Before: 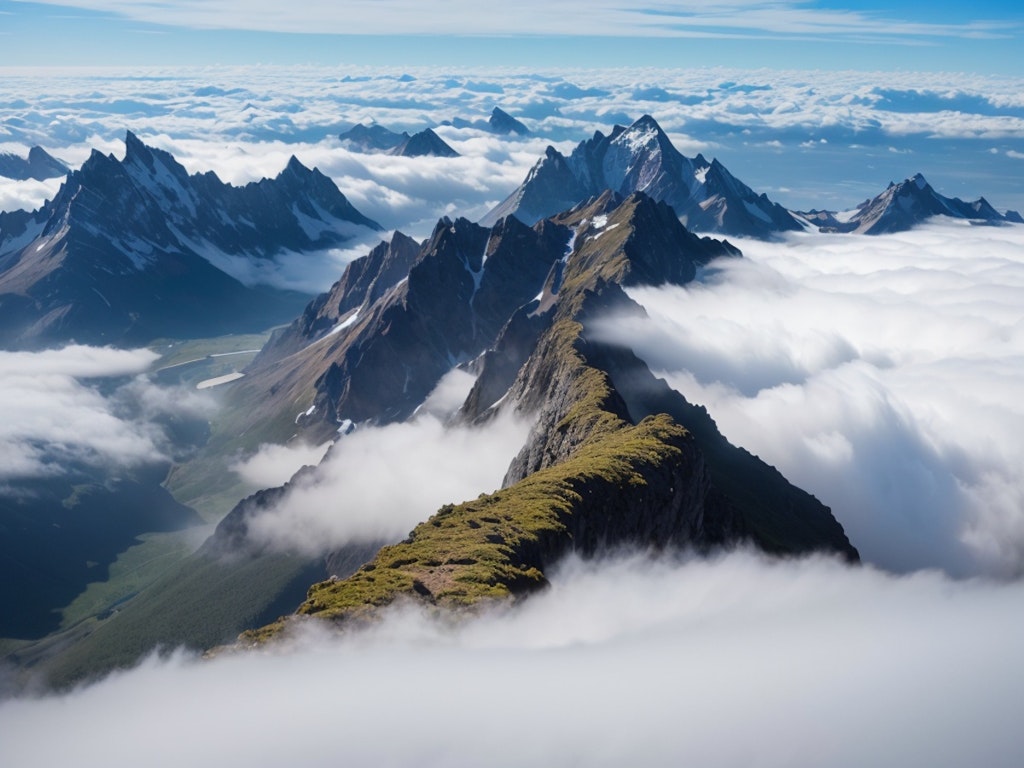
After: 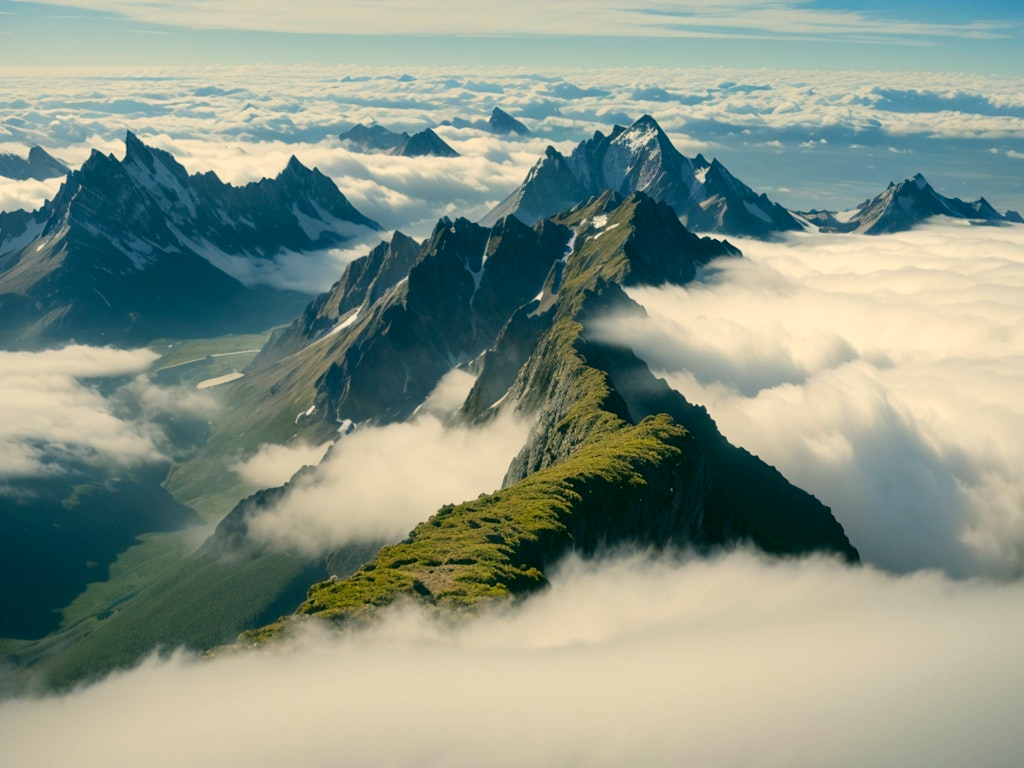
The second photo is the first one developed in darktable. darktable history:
color correction: highlights a* 4.93, highlights b* 24.68, shadows a* -16.37, shadows b* 3.81
